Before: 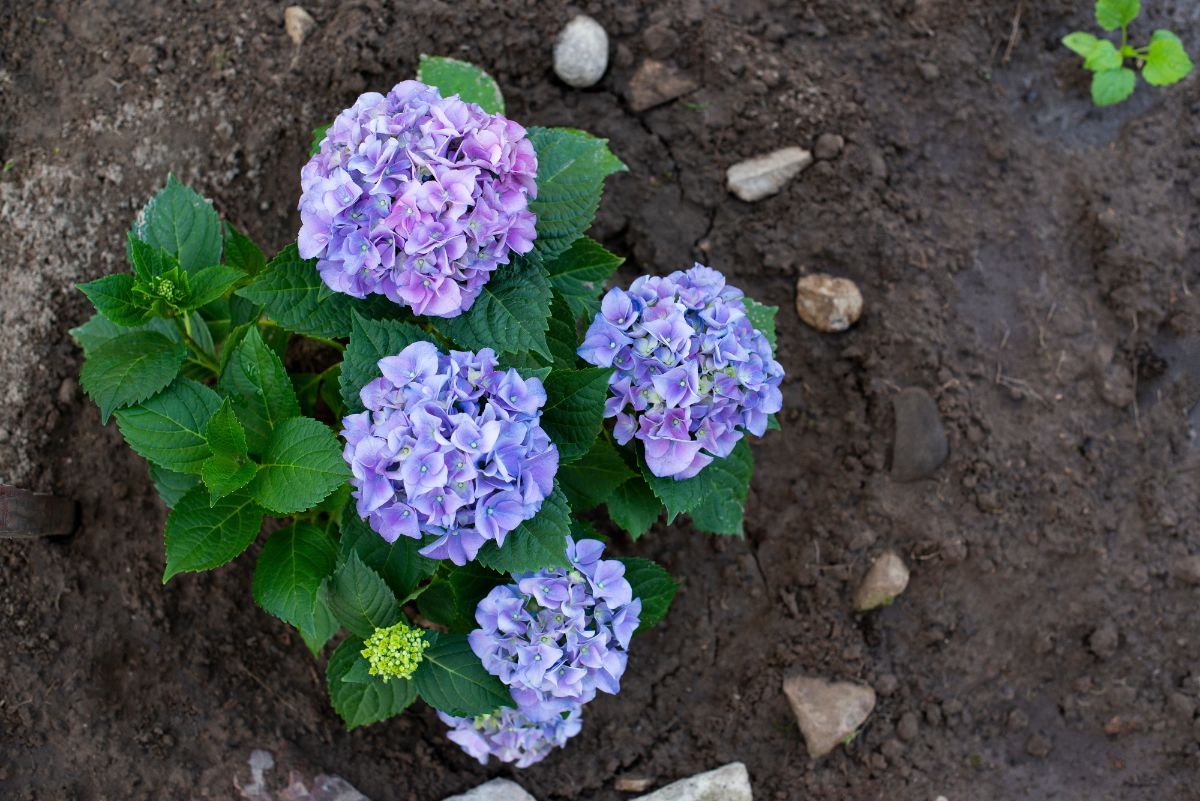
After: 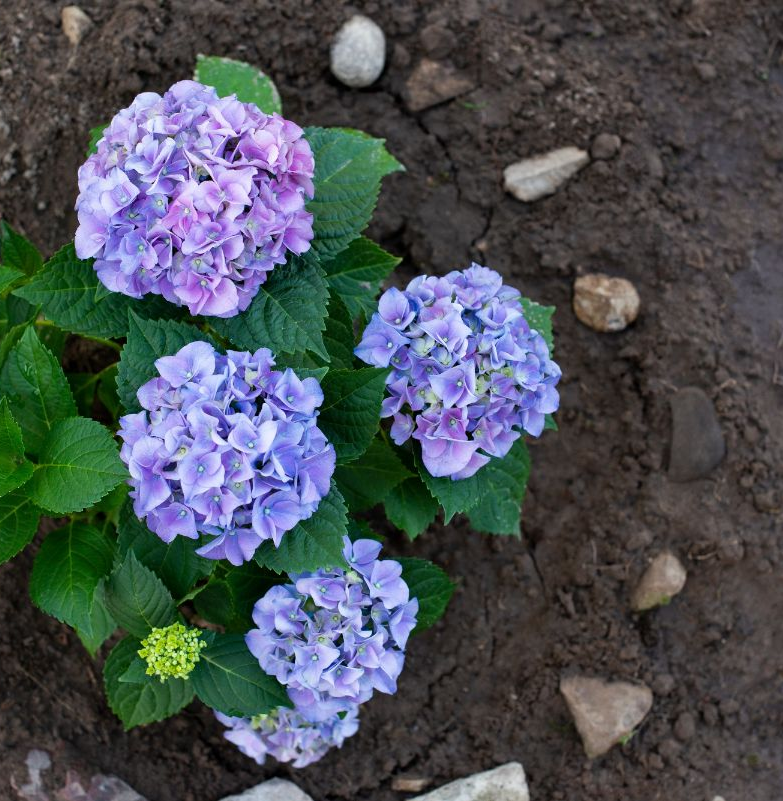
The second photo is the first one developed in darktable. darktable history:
crop and rotate: left 18.657%, right 16.084%
